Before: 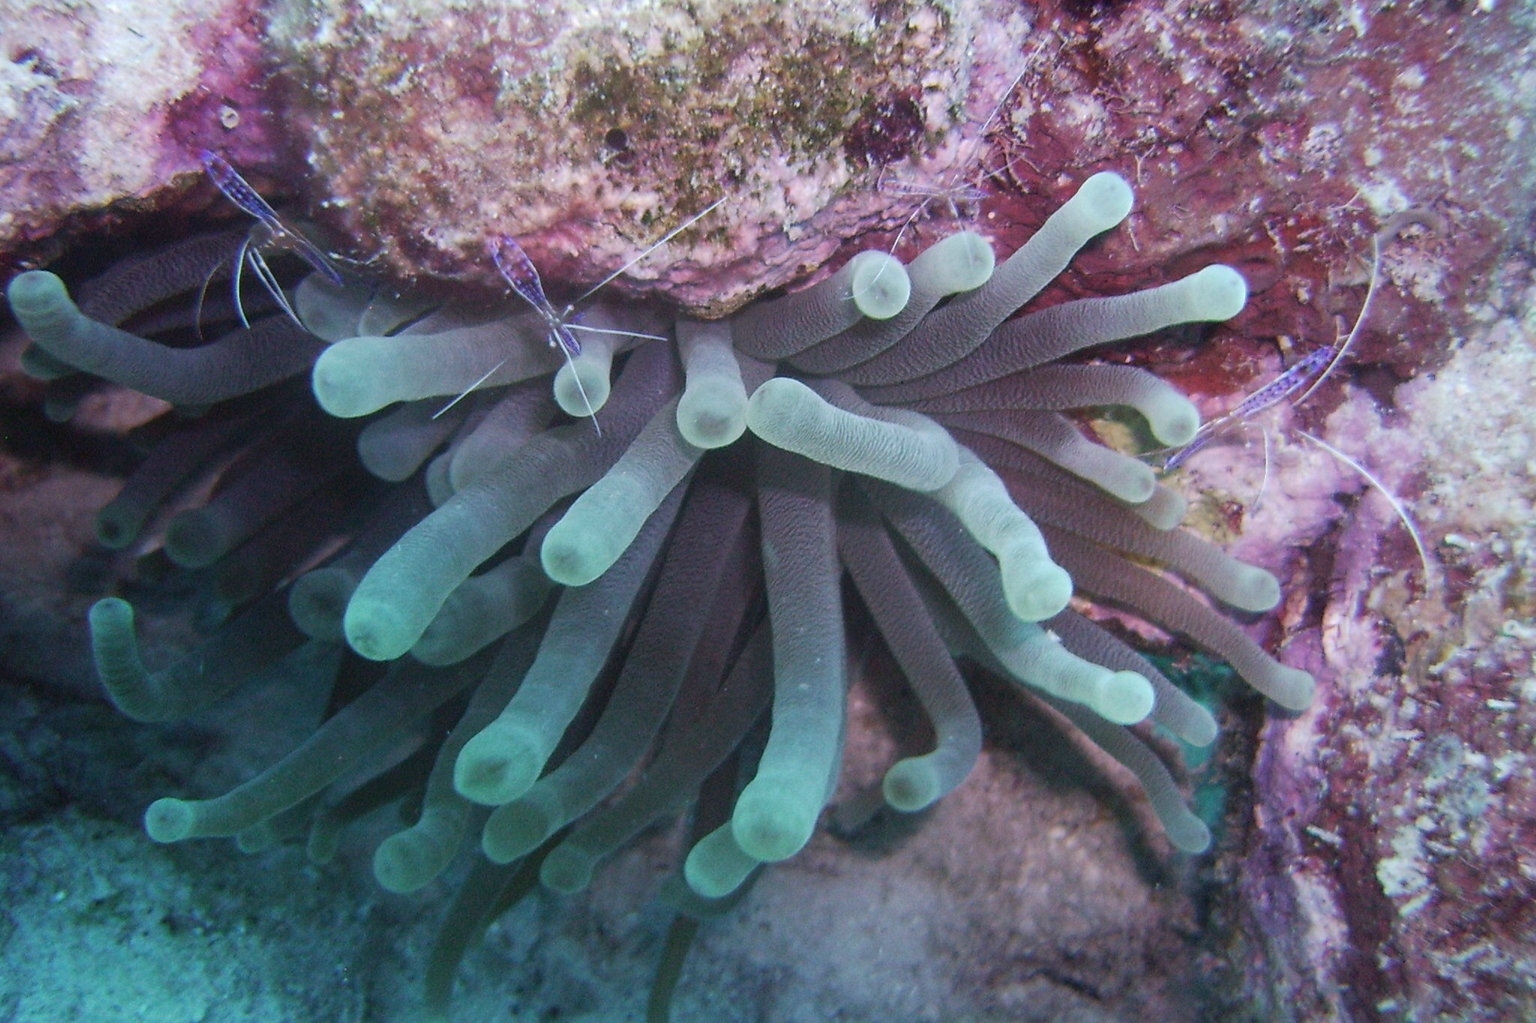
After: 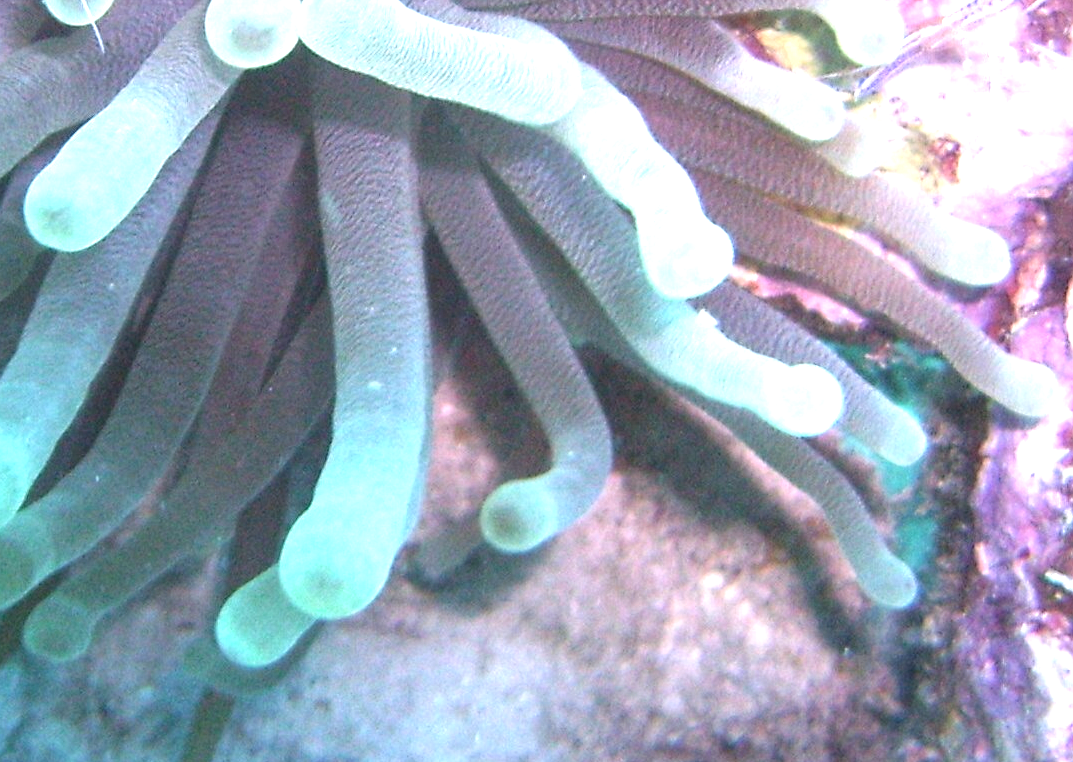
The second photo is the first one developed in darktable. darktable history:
exposure: black level correction 0, exposure 1.682 EV, compensate highlight preservation false
crop: left 34.064%, top 38.885%, right 13.525%, bottom 5.244%
